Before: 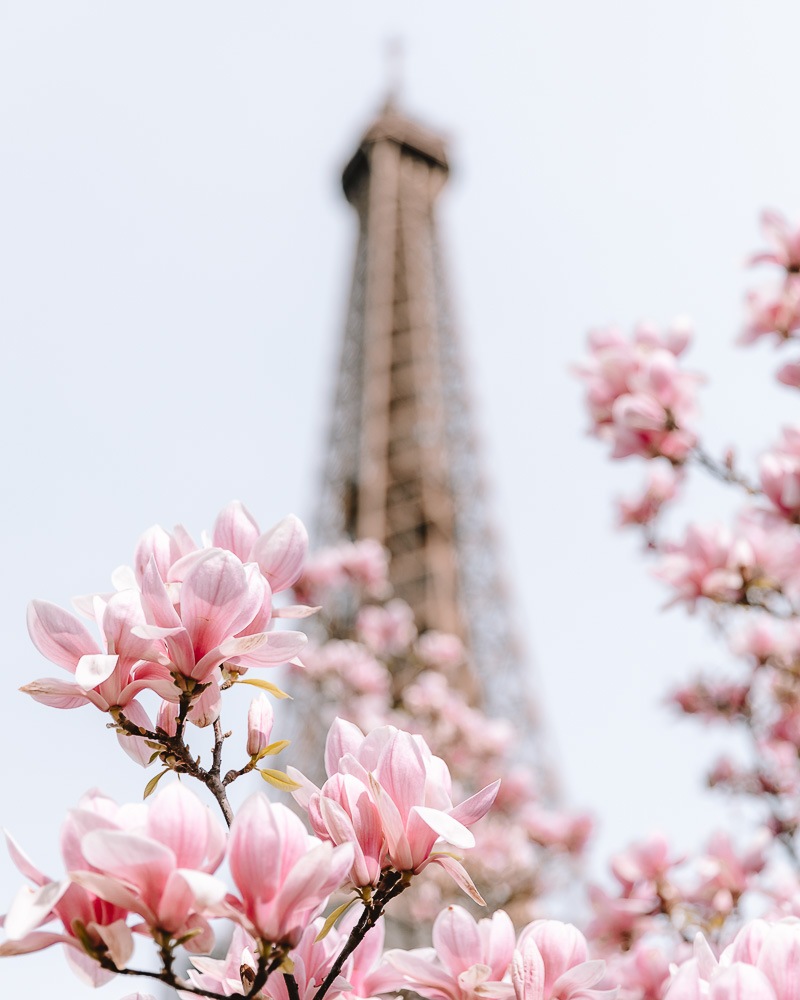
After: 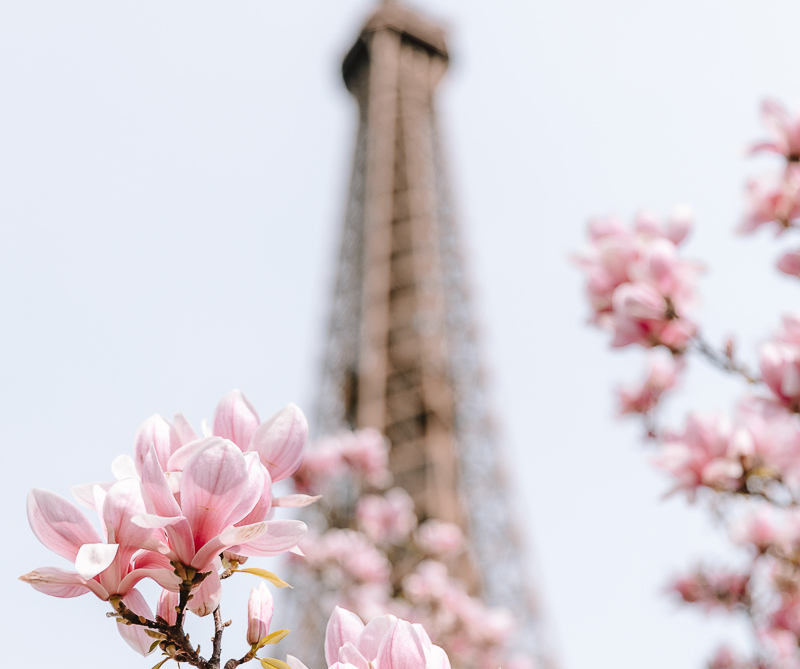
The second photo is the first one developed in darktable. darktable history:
crop: top 11.176%, bottom 21.835%
